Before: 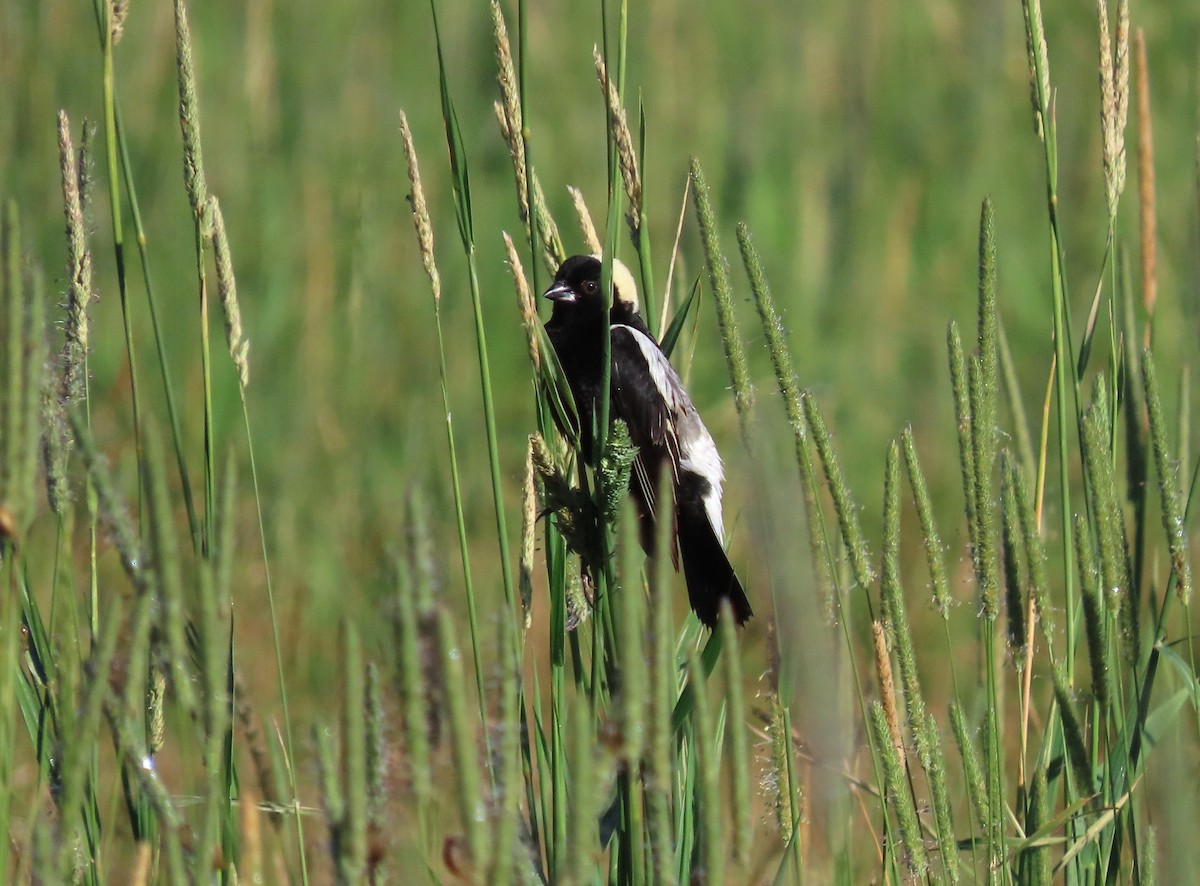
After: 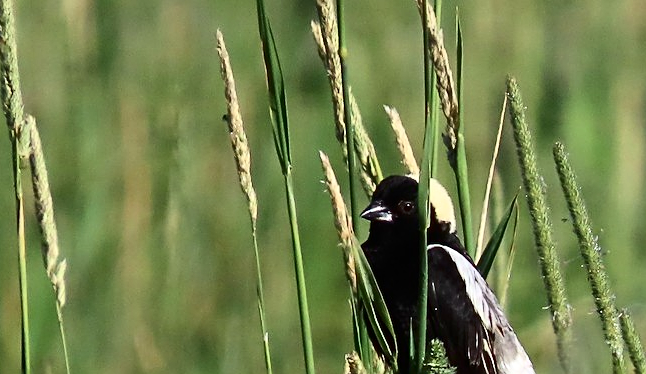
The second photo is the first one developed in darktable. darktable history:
crop: left 15.306%, top 9.065%, right 30.789%, bottom 48.638%
contrast brightness saturation: contrast 0.28
sharpen: on, module defaults
exposure: exposure 0.02 EV, compensate highlight preservation false
